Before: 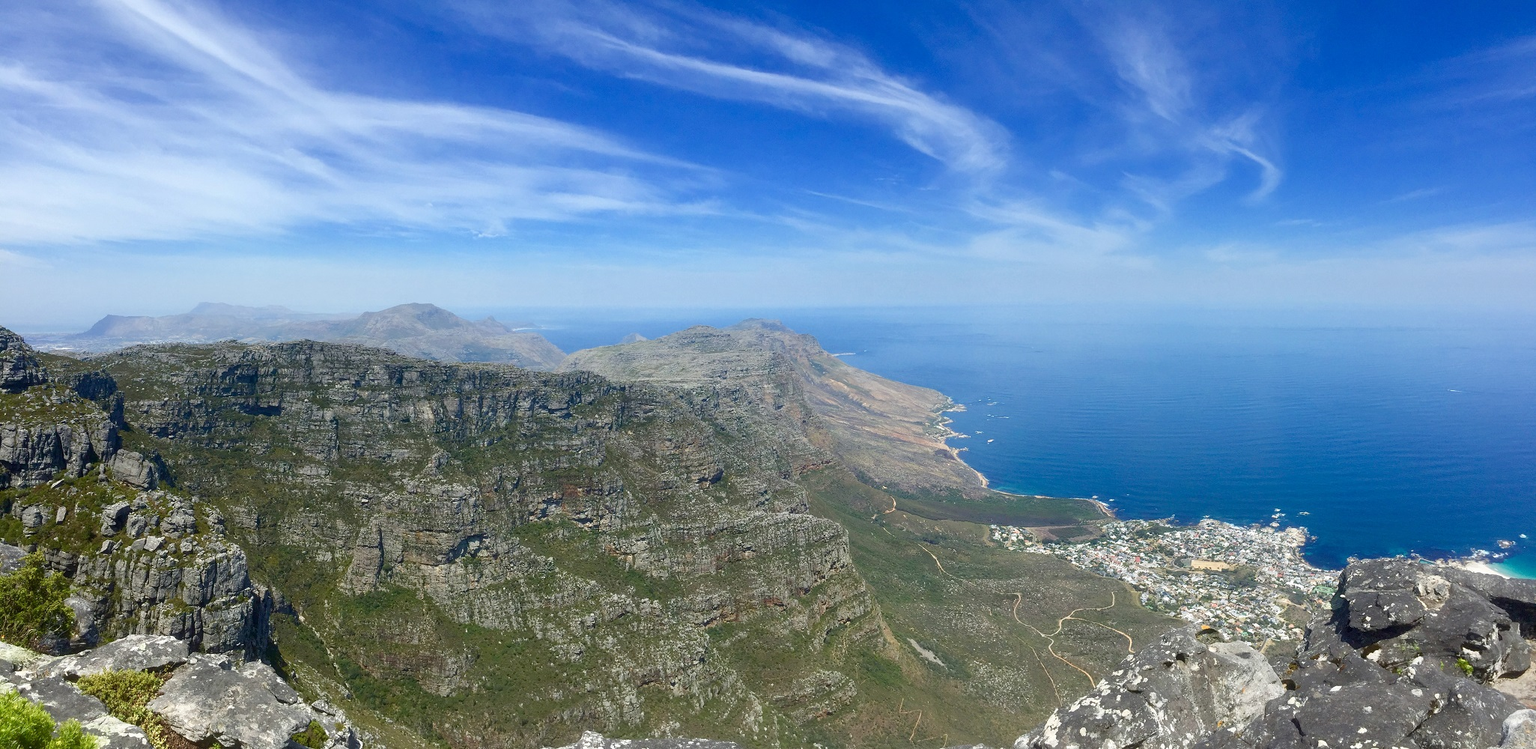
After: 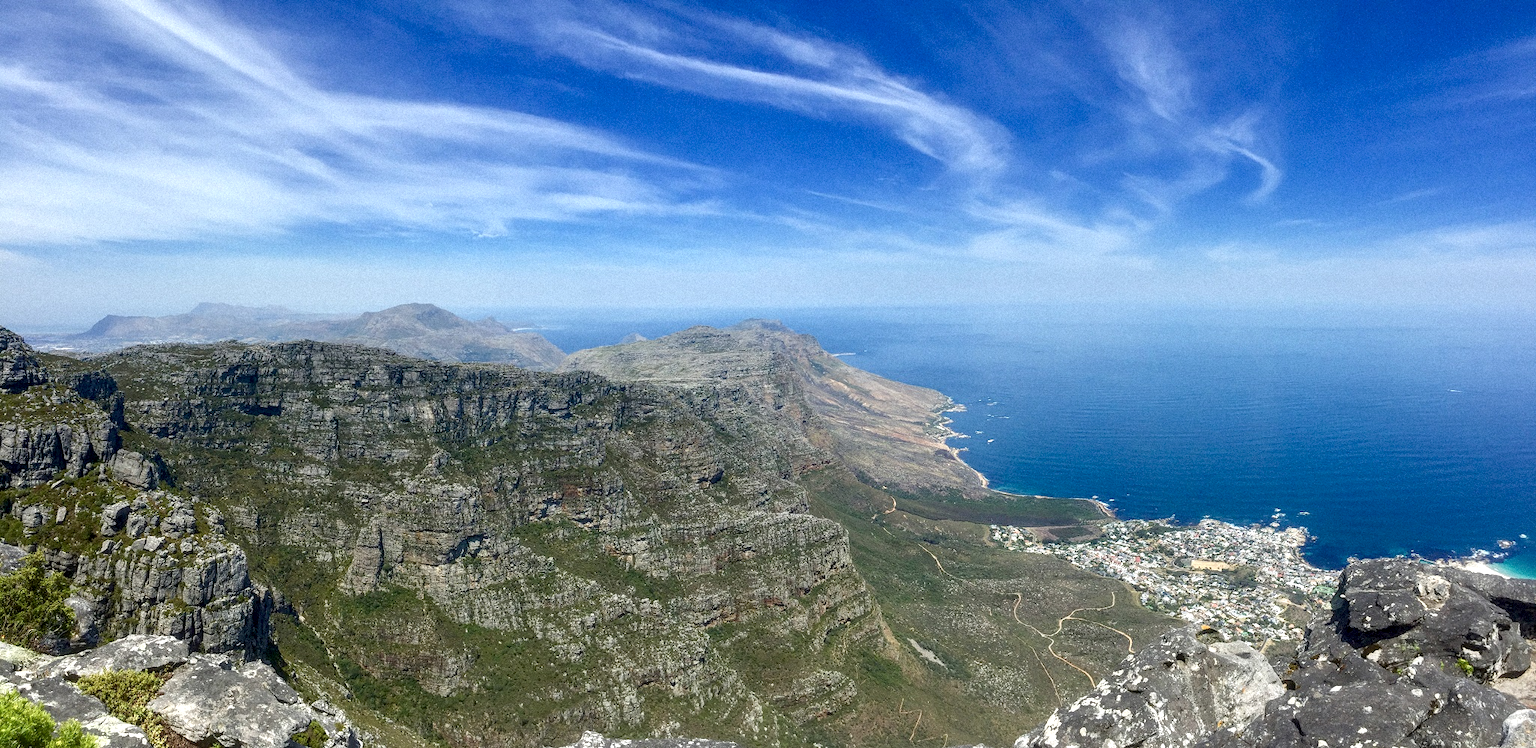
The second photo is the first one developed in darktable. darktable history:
grain: mid-tones bias 0%
local contrast: detail 142%
